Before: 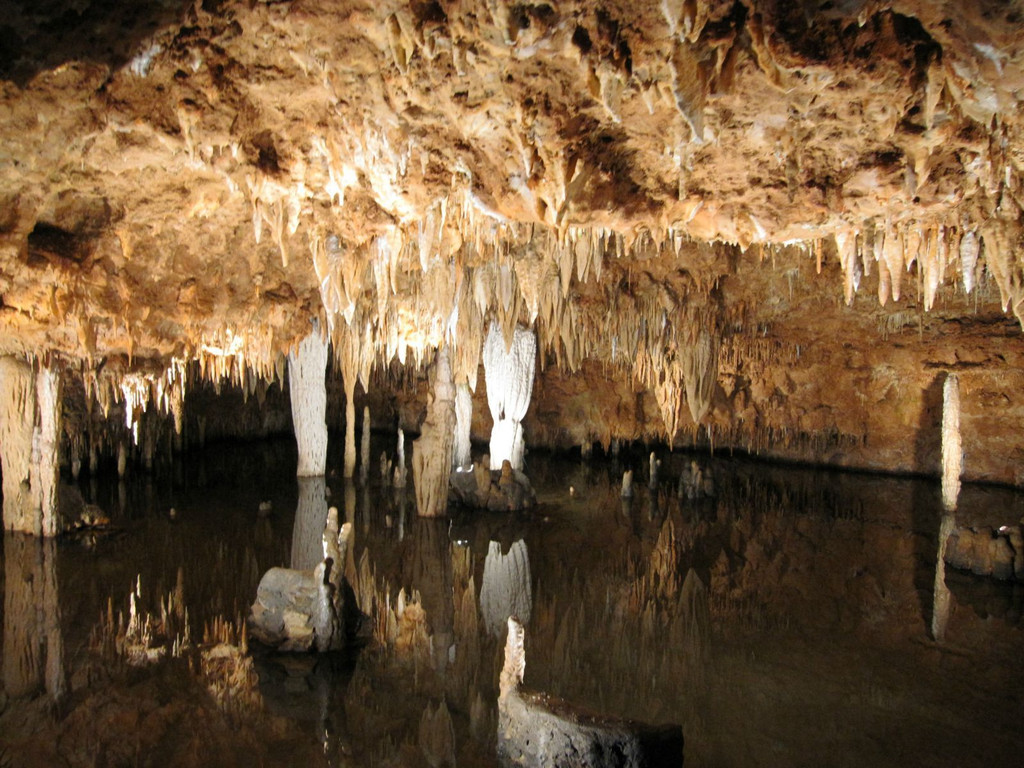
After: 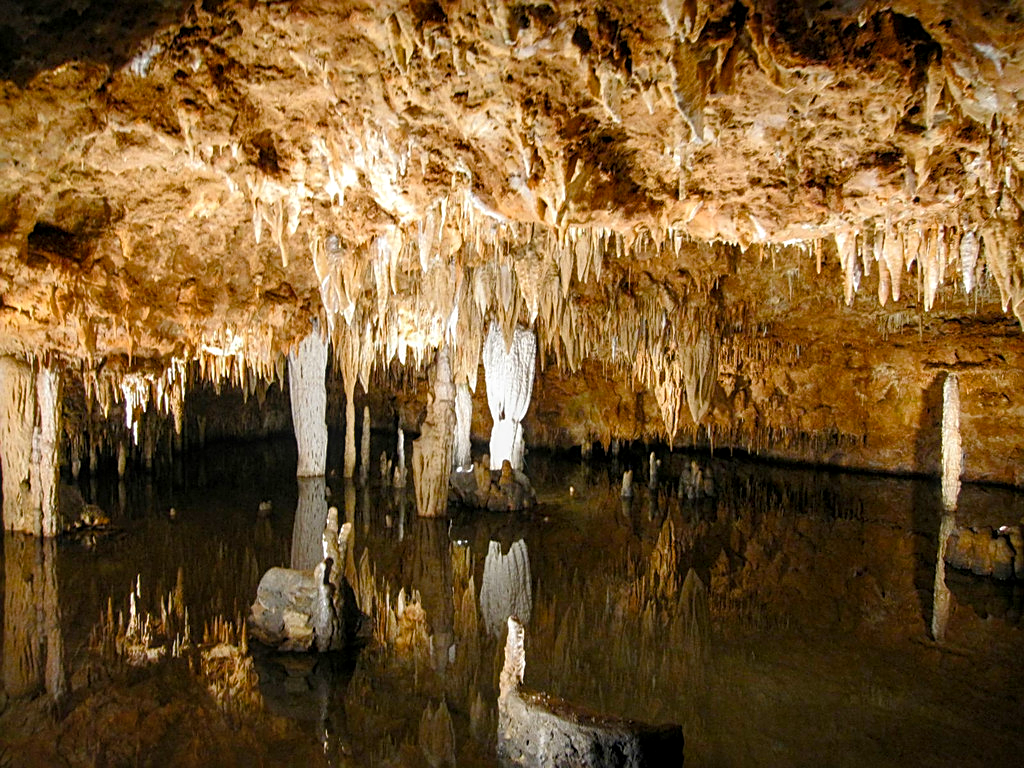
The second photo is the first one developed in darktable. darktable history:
local contrast: on, module defaults
color balance rgb: perceptual saturation grading › global saturation 20%, perceptual saturation grading › highlights -25%, perceptual saturation grading › shadows 50%
sharpen: on, module defaults
